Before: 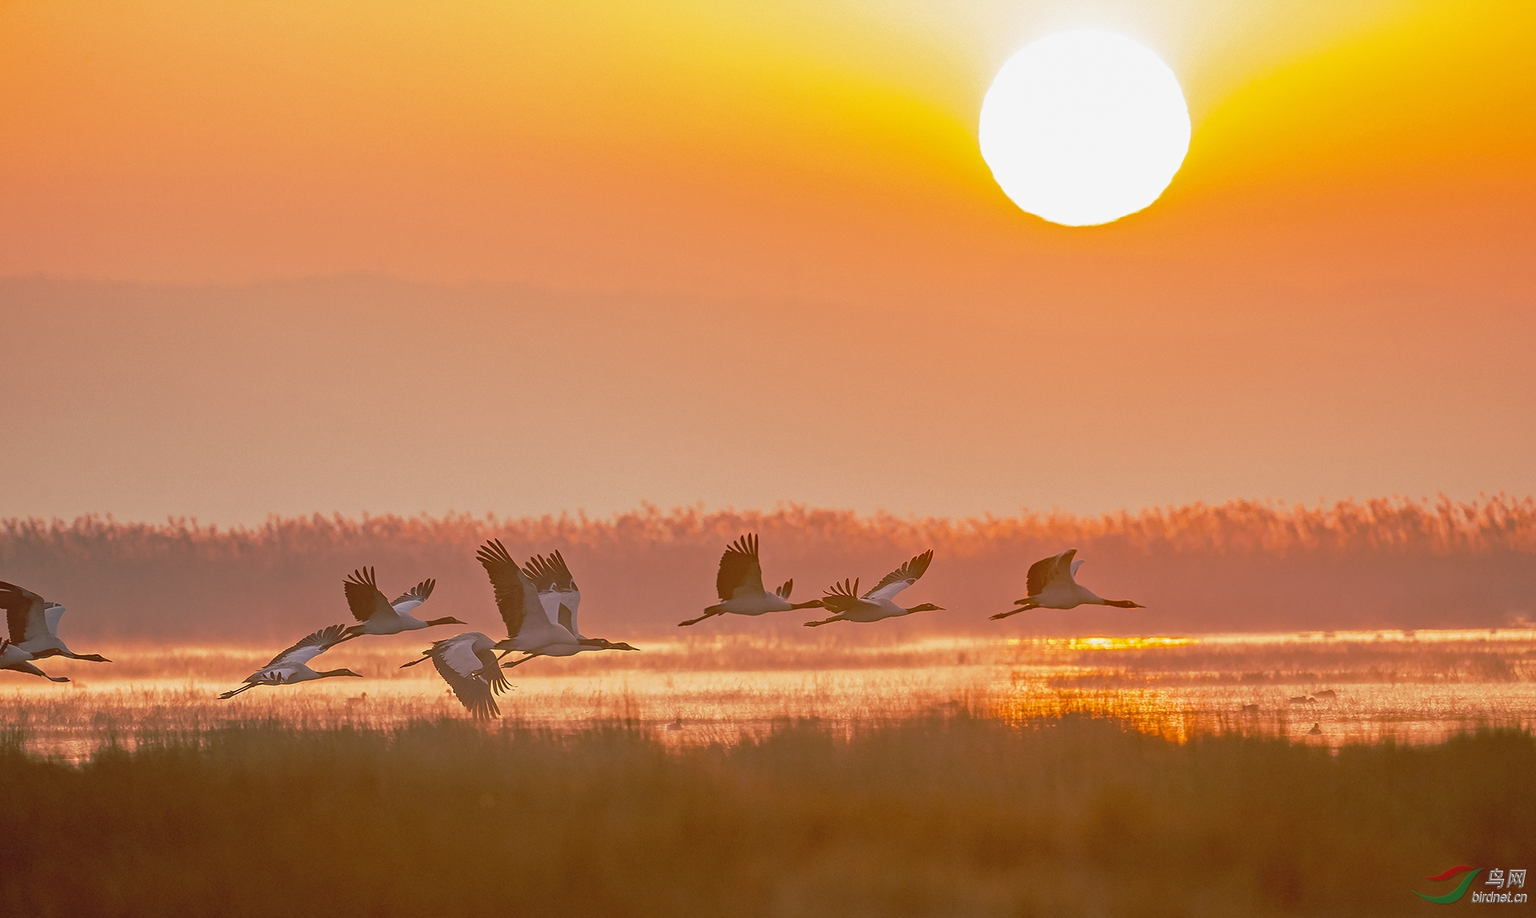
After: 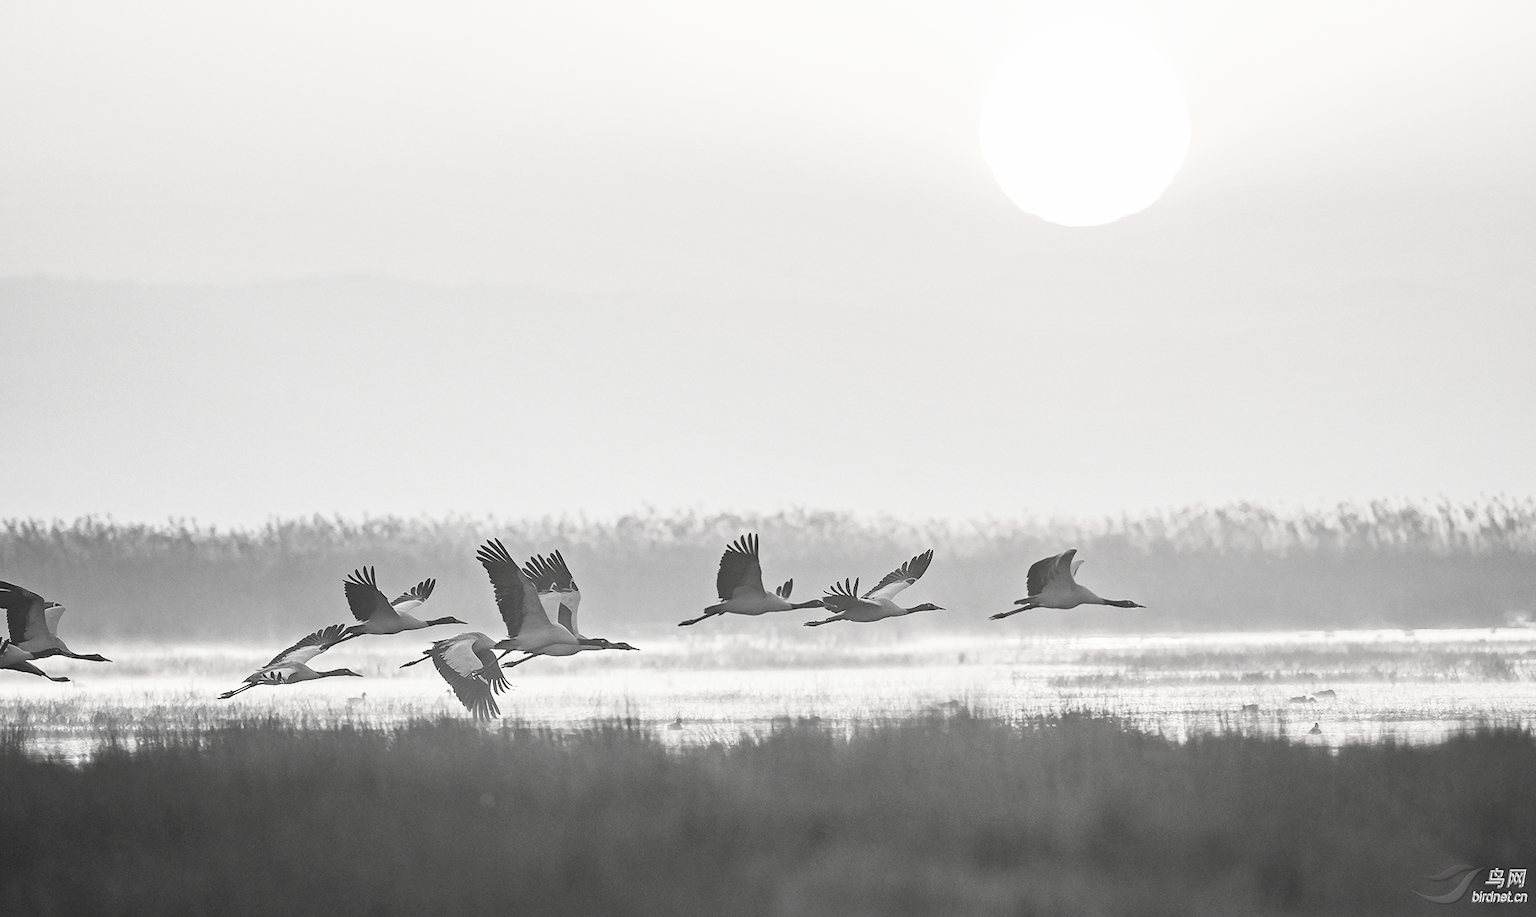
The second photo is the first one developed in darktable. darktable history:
contrast brightness saturation: contrast 0.546, brightness 0.452, saturation -0.99
